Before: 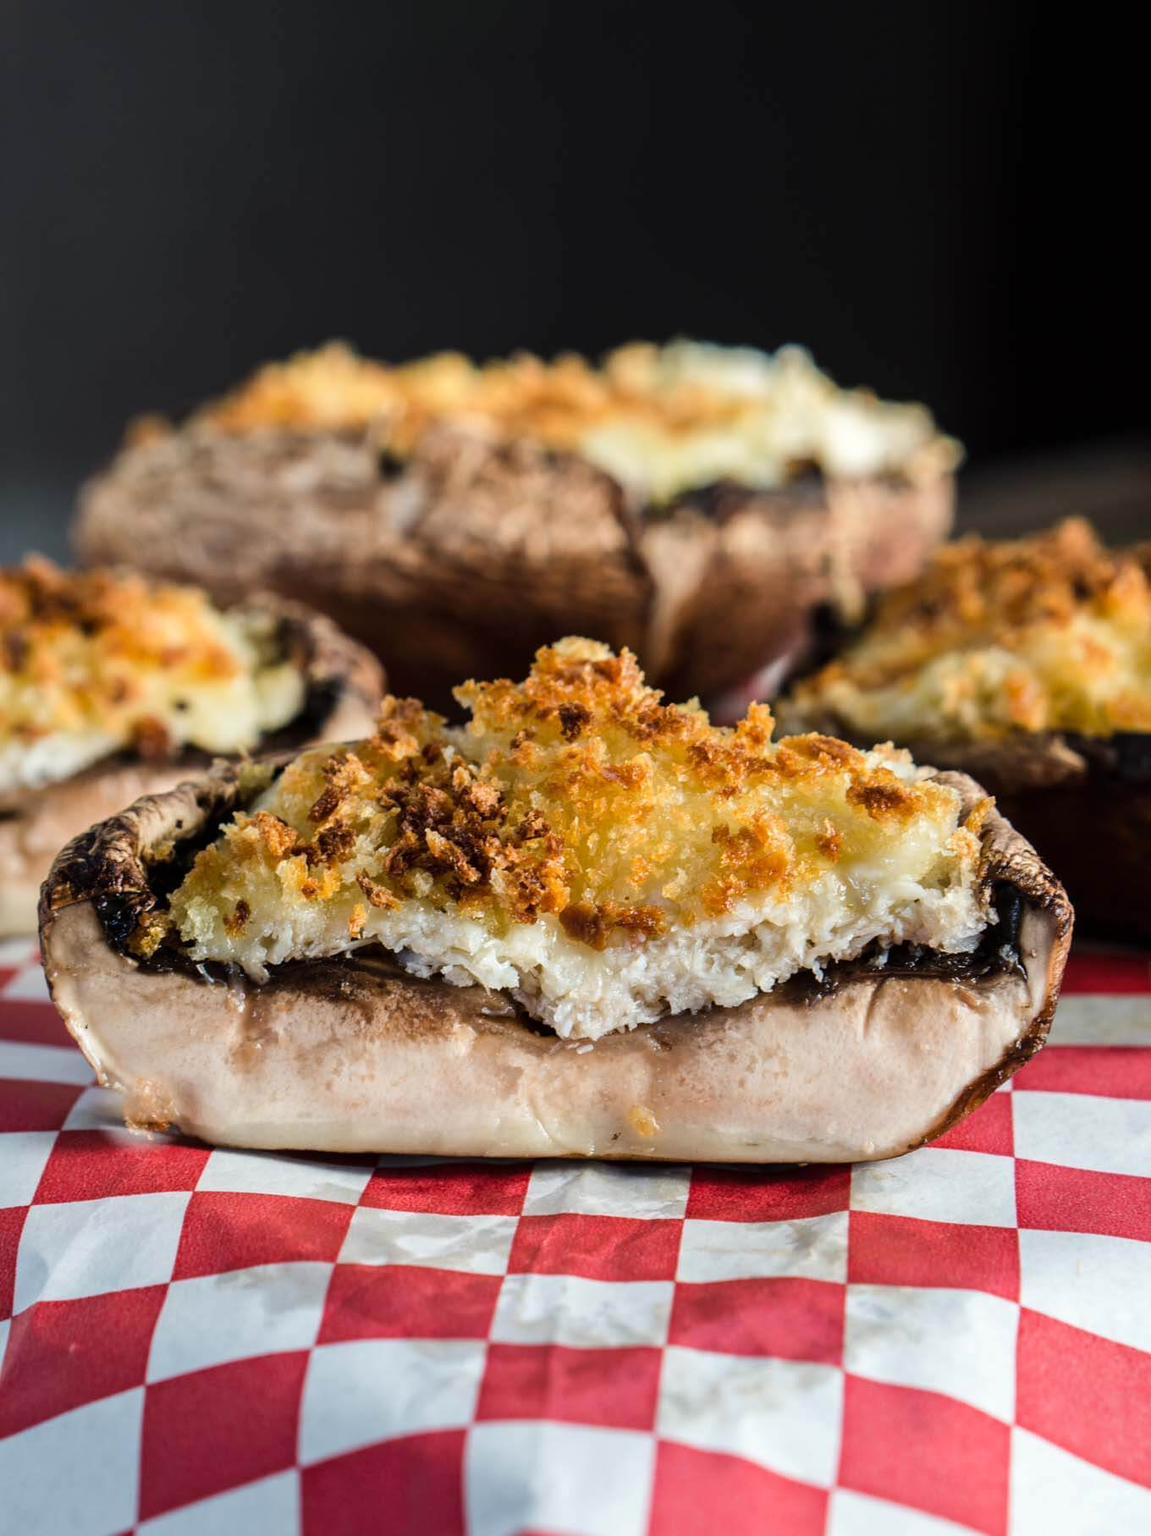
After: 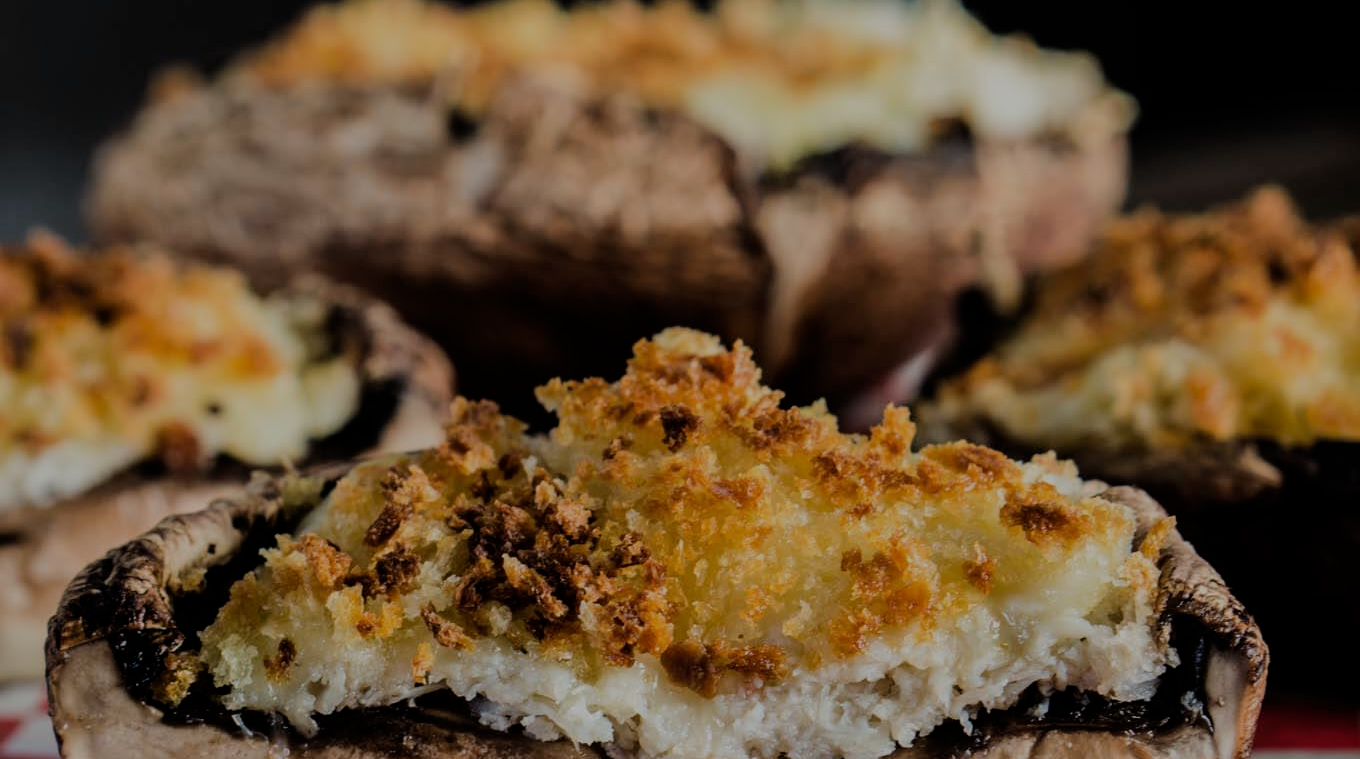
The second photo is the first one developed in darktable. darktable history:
crop and rotate: top 23.465%, bottom 34.7%
filmic rgb: black relative exposure -7.65 EV, white relative exposure 4.56 EV, hardness 3.61
exposure: exposure -0.896 EV, compensate exposure bias true, compensate highlight preservation false
